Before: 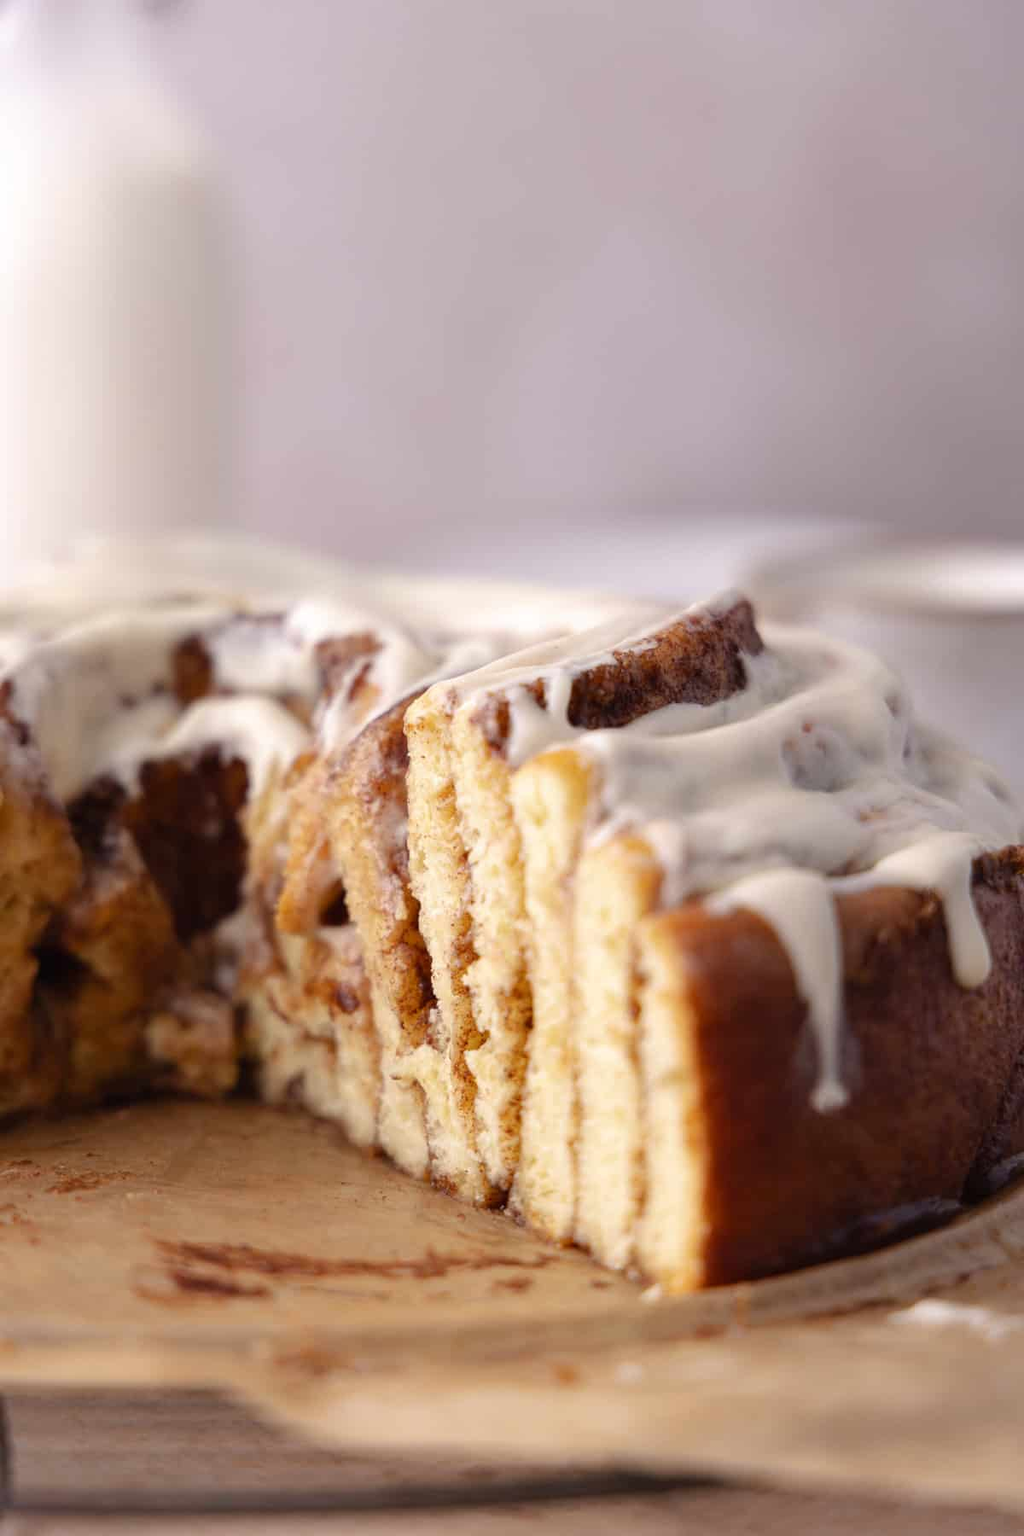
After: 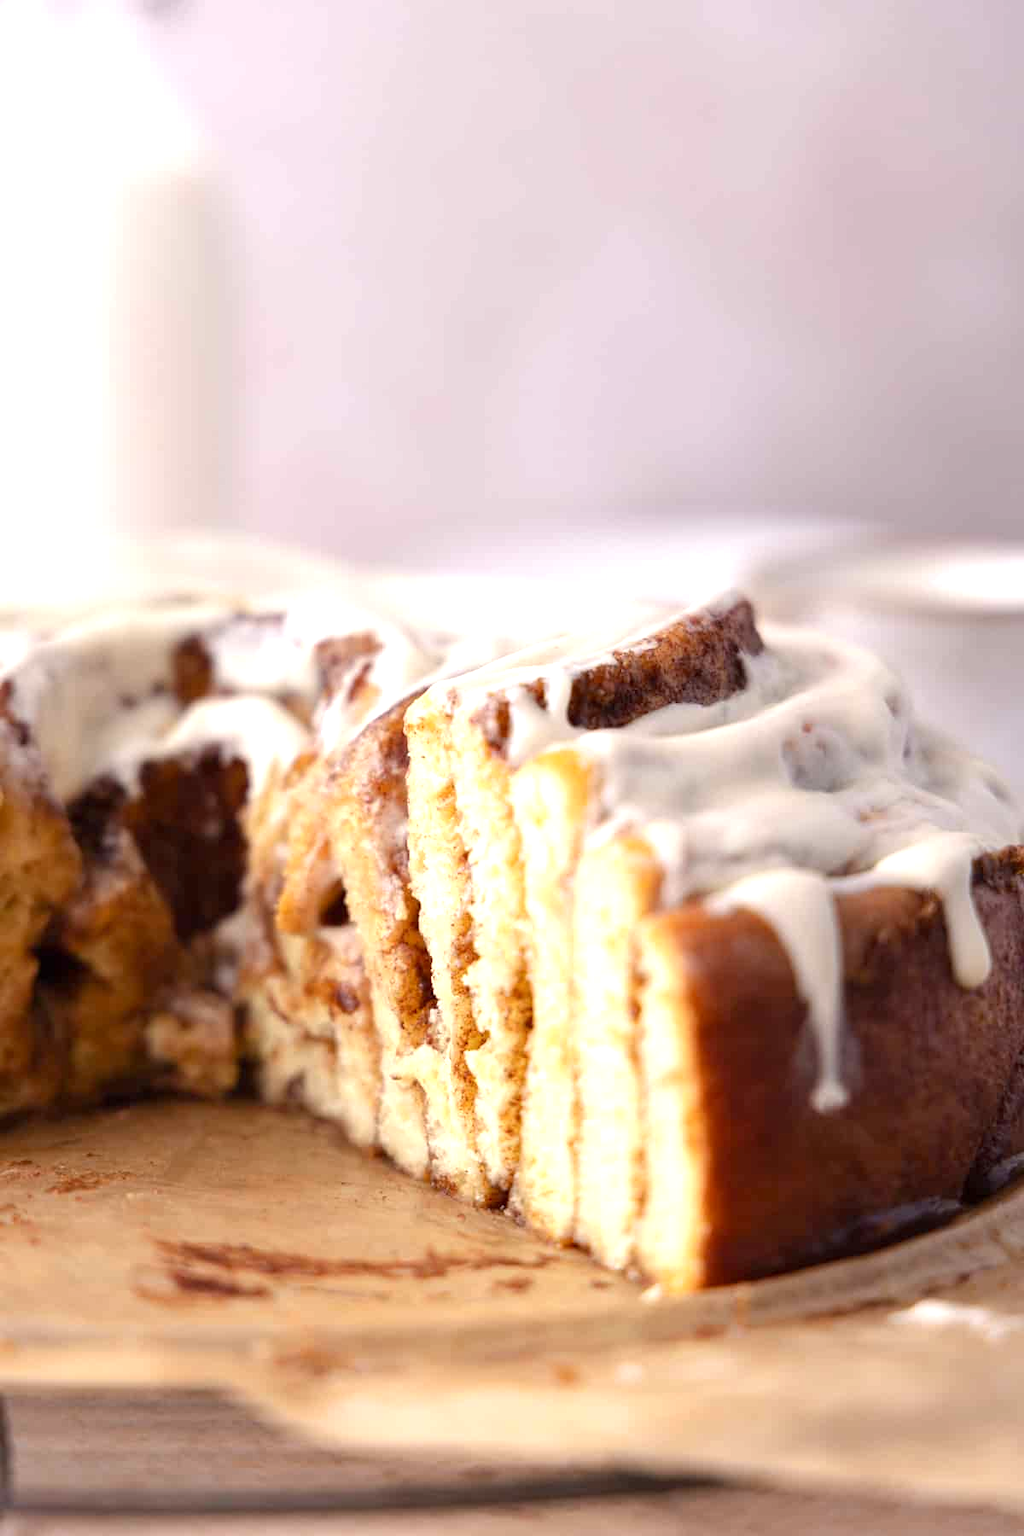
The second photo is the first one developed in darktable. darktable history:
exposure: black level correction 0.001, exposure 0.676 EV, compensate highlight preservation false
